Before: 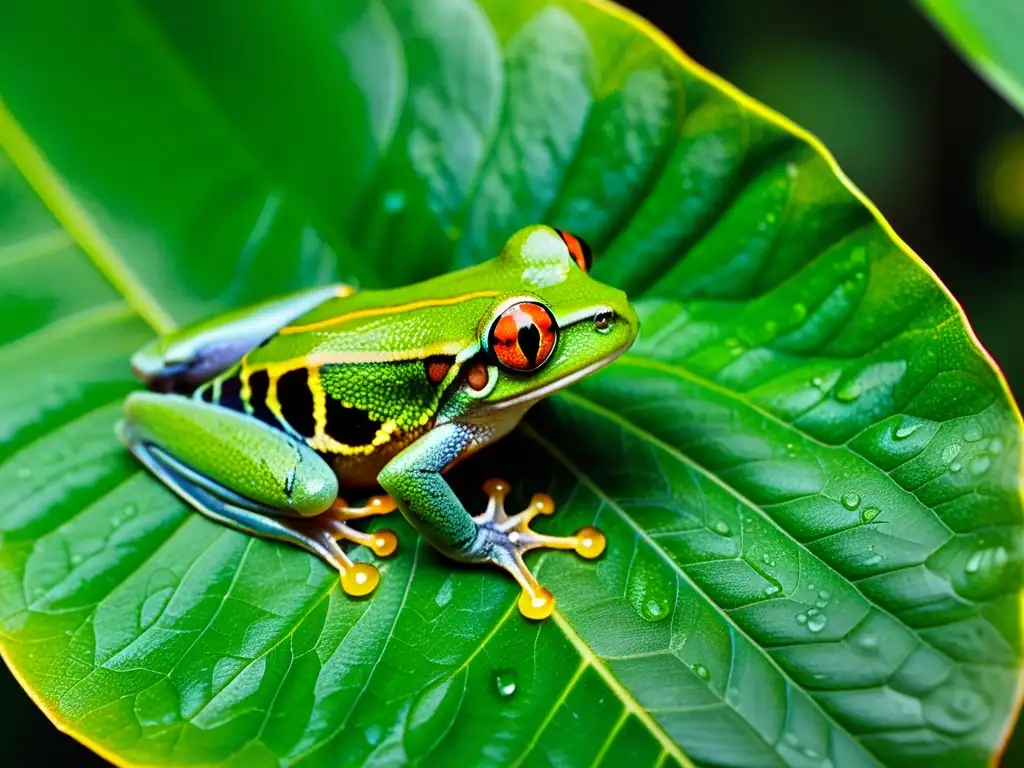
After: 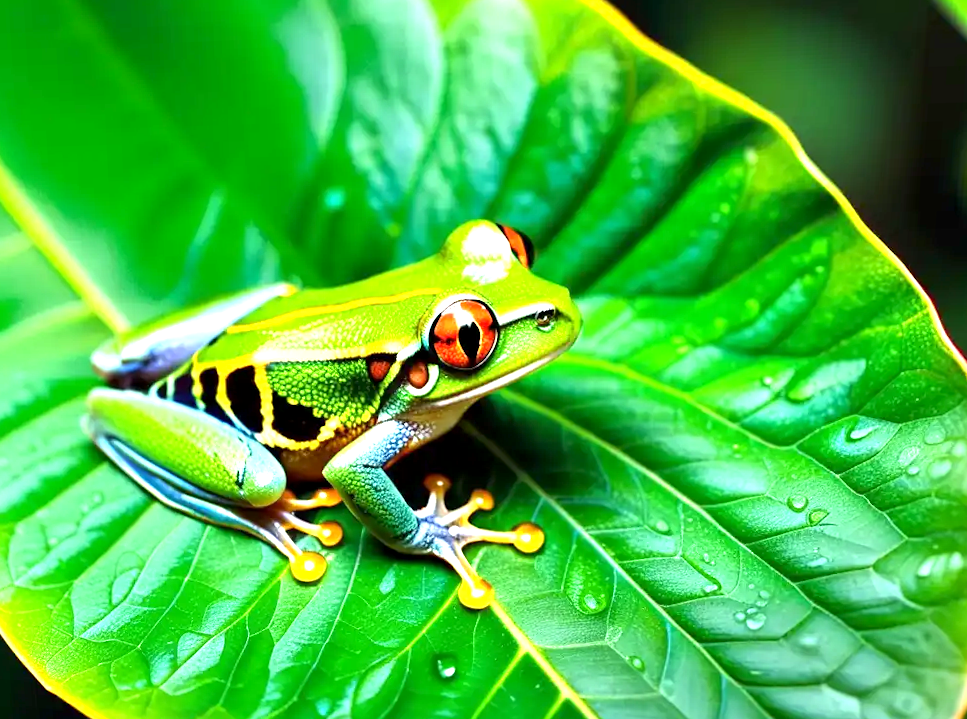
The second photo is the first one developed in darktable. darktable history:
exposure: black level correction 0.001, exposure 1.129 EV, compensate exposure bias true, compensate highlight preservation false
rotate and perspective: rotation 0.062°, lens shift (vertical) 0.115, lens shift (horizontal) -0.133, crop left 0.047, crop right 0.94, crop top 0.061, crop bottom 0.94
